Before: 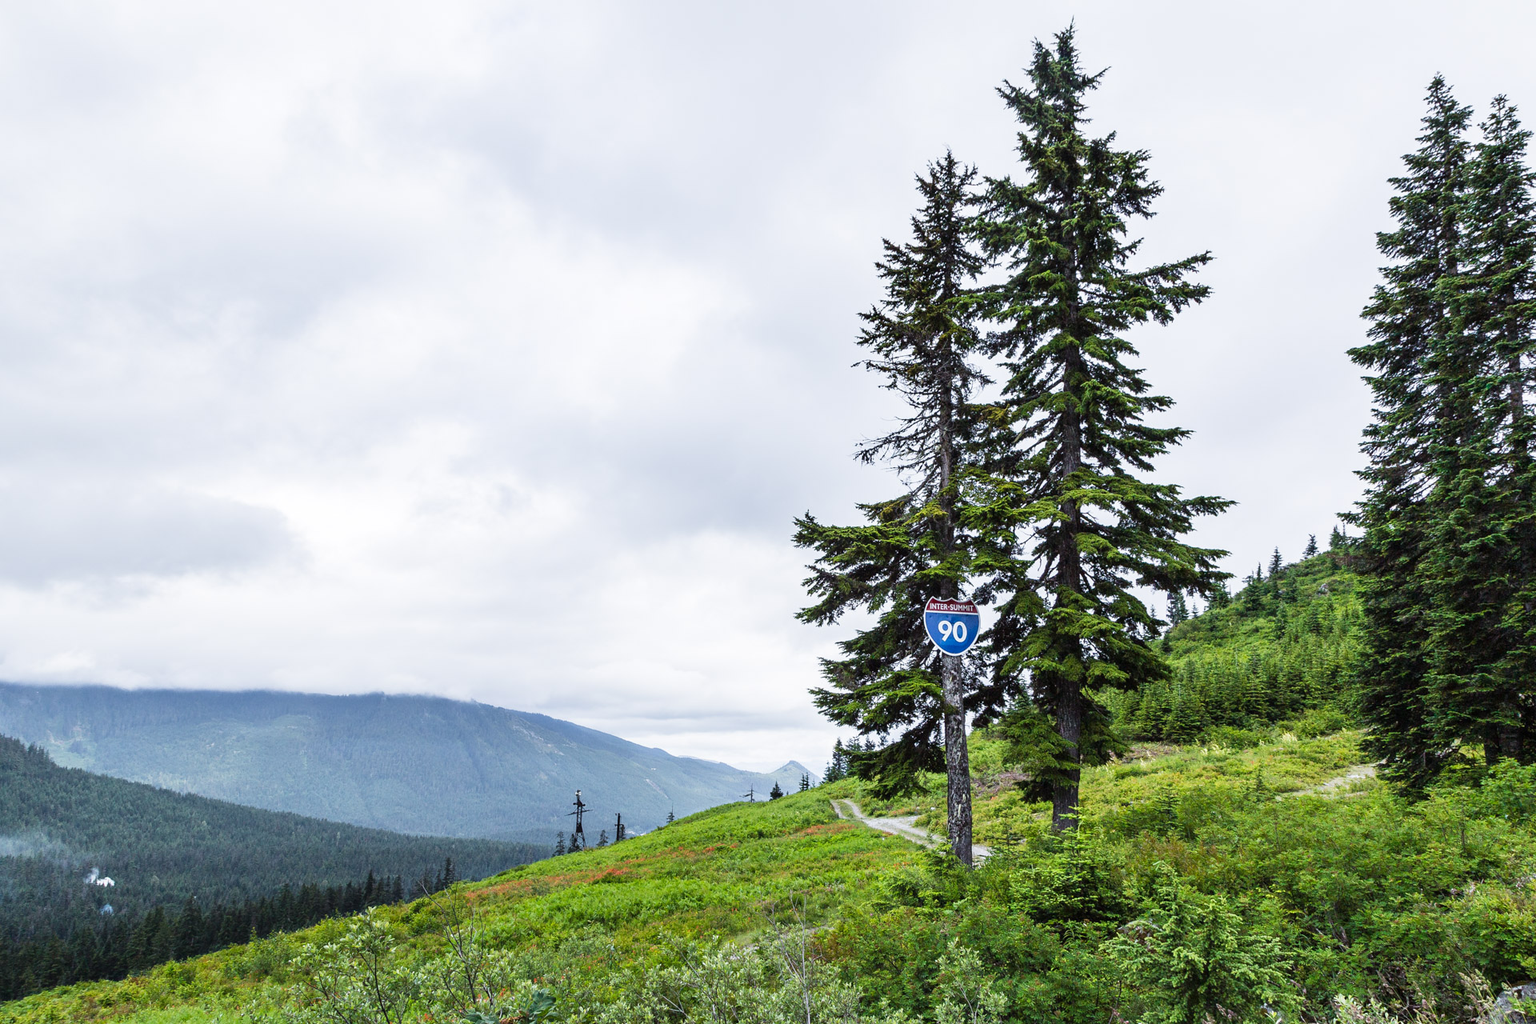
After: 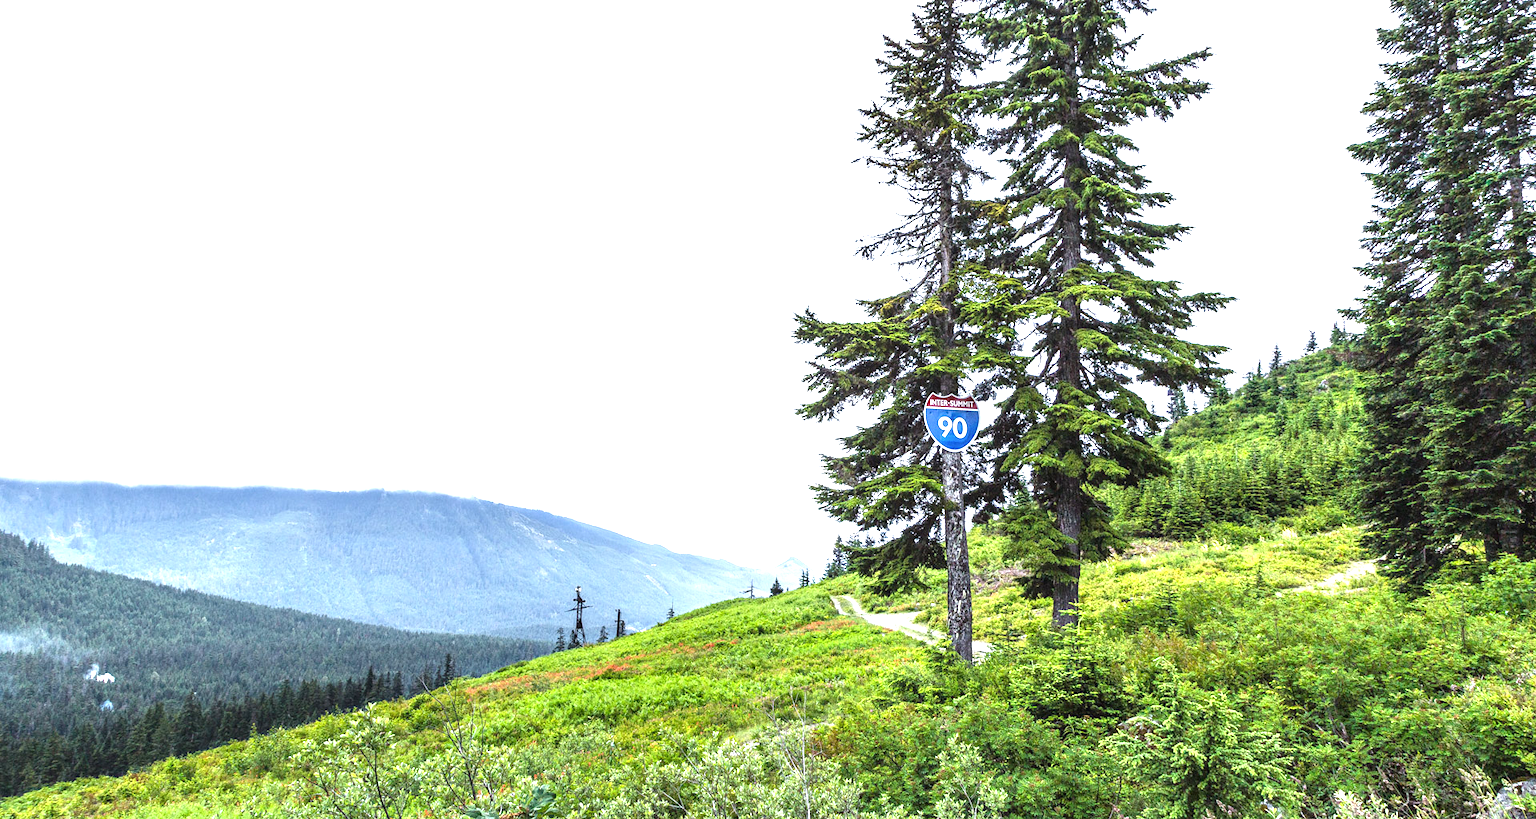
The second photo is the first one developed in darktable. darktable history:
local contrast: on, module defaults
exposure: exposure 1 EV, compensate highlight preservation false
crop and rotate: top 19.998%
